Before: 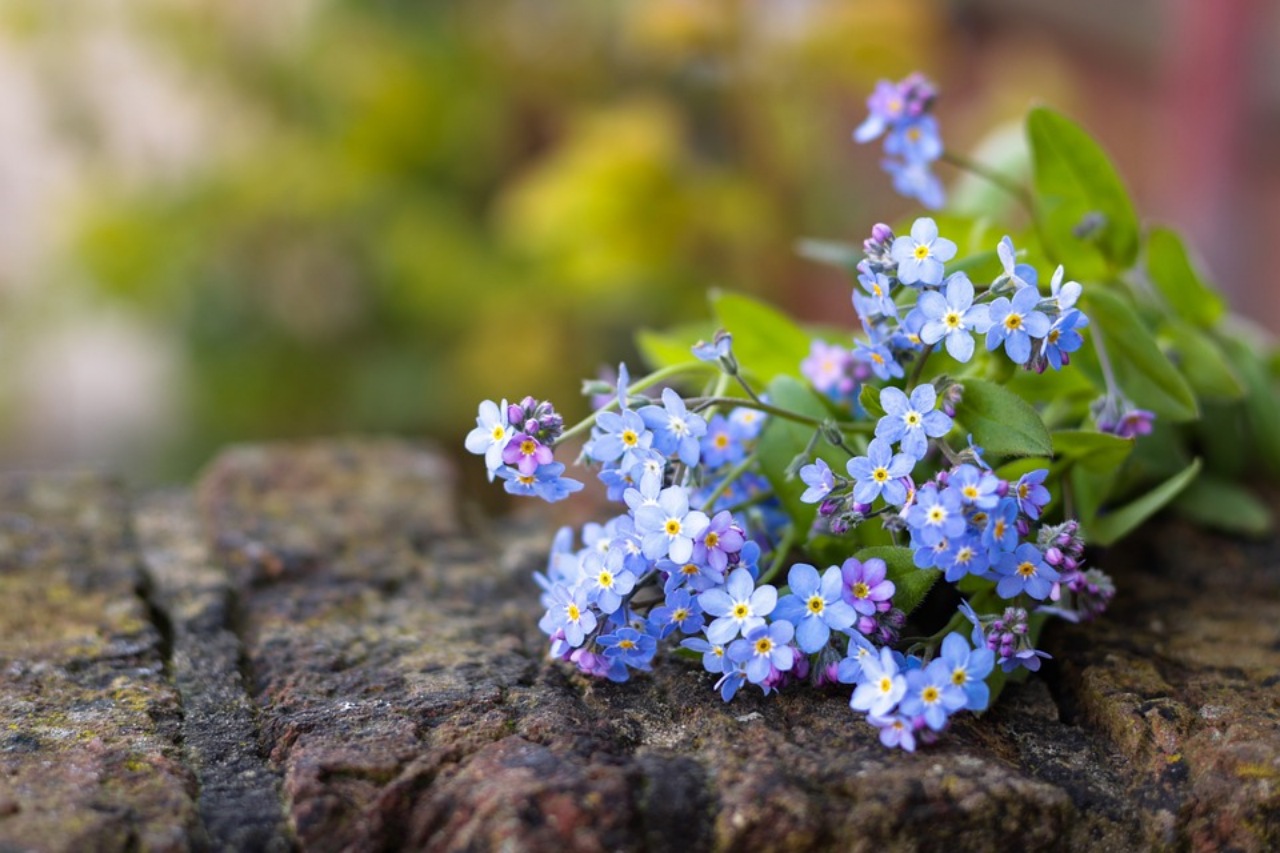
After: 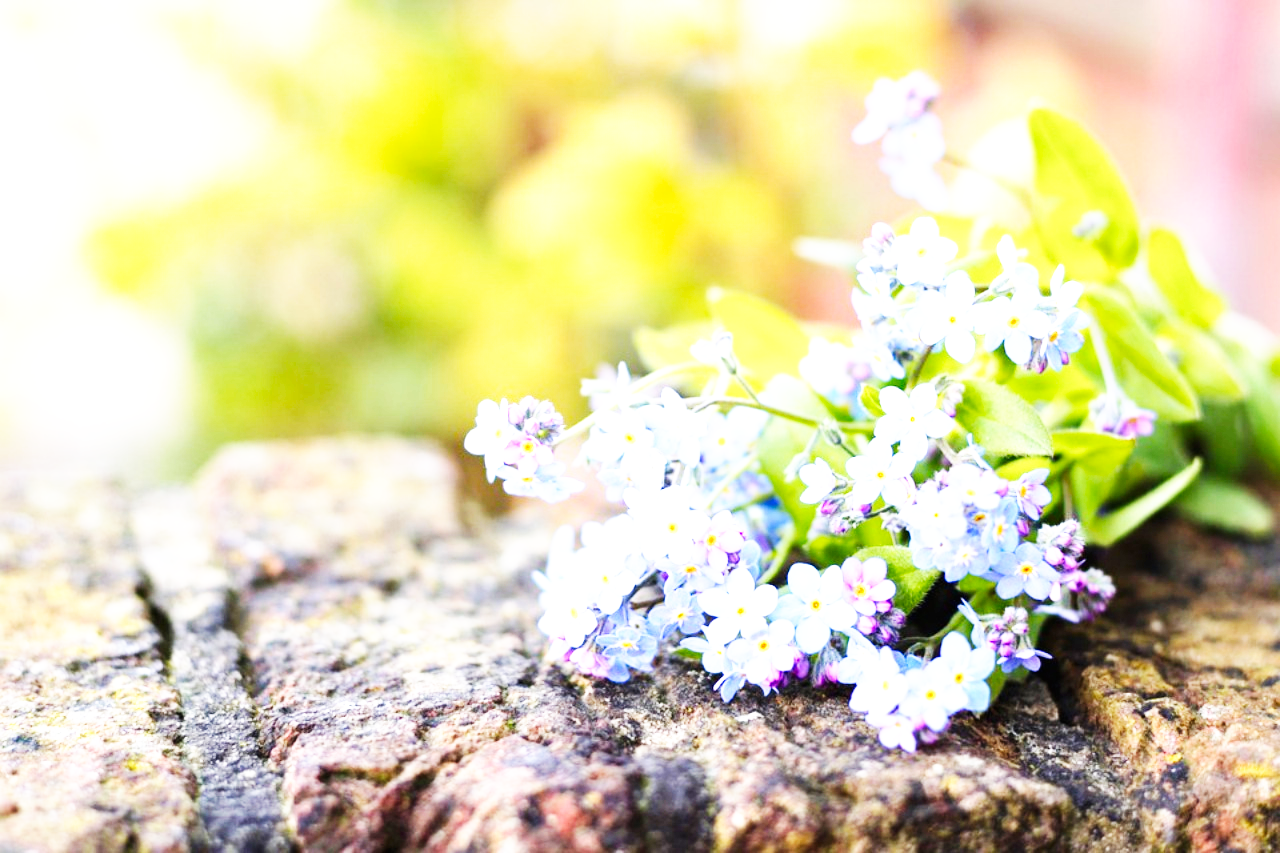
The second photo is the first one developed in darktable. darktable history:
base curve: curves: ch0 [(0, 0) (0.007, 0.004) (0.027, 0.03) (0.046, 0.07) (0.207, 0.54) (0.442, 0.872) (0.673, 0.972) (1, 1)], preserve colors none
exposure: black level correction 0, exposure 1.482 EV, compensate highlight preservation false
